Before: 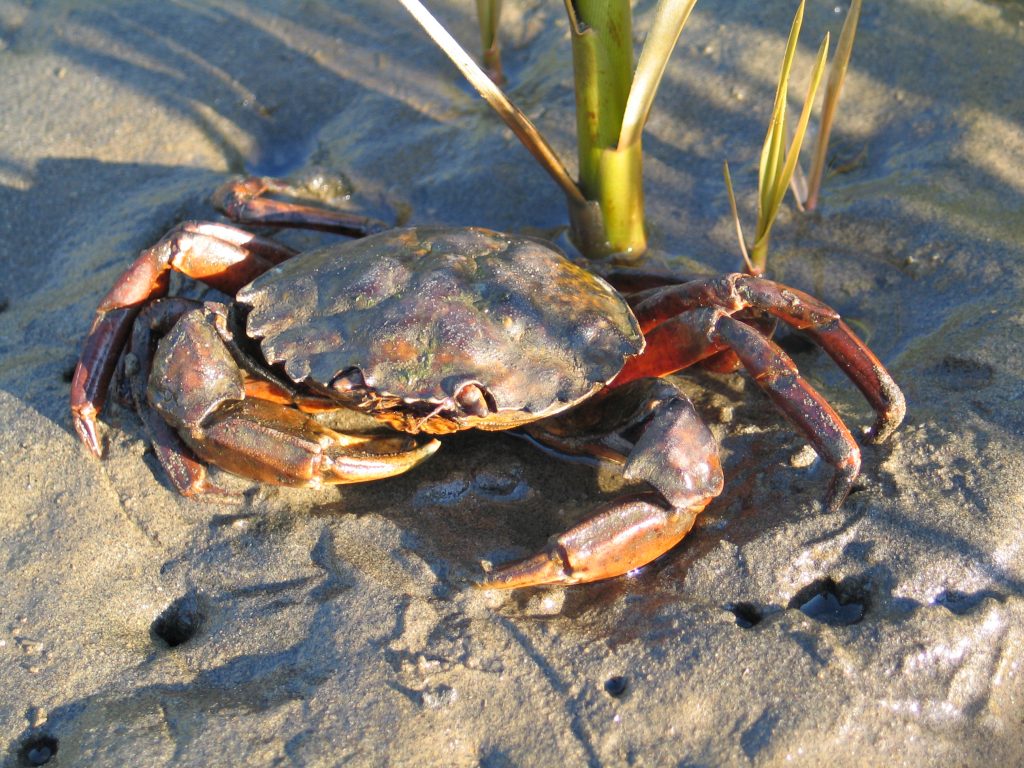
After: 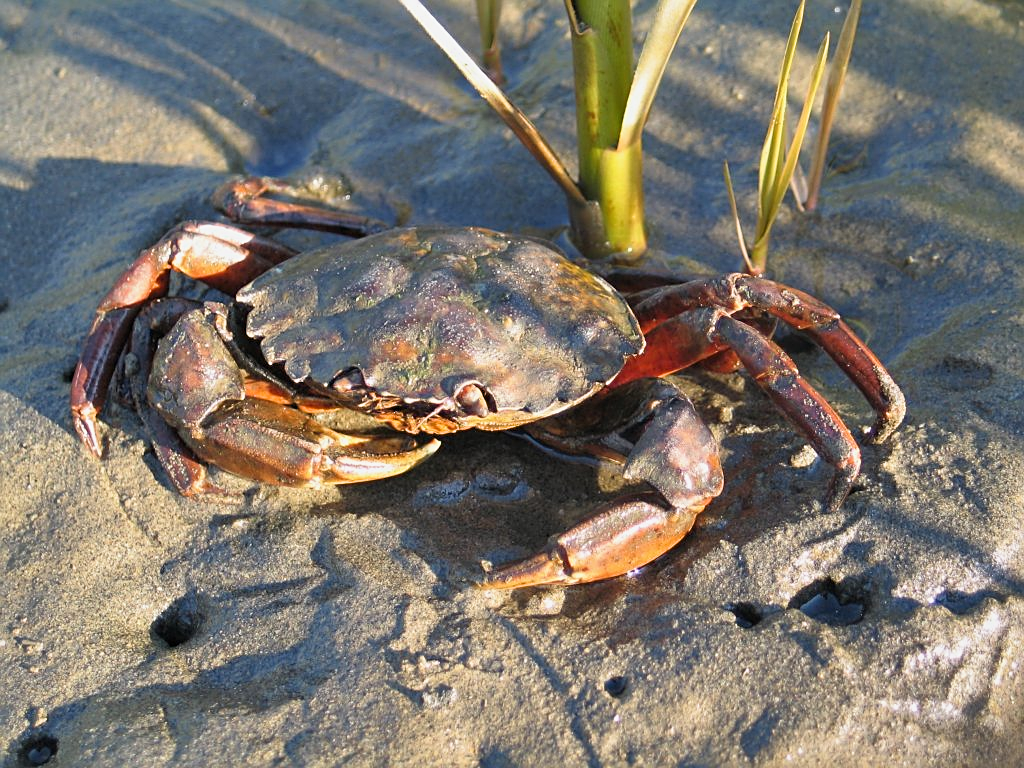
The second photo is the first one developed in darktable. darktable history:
filmic rgb: black relative exposure -16 EV, white relative exposure 2.93 EV, hardness 9.99
sharpen: on, module defaults
shadows and highlights: shadows 20.93, highlights -81.19, soften with gaussian
